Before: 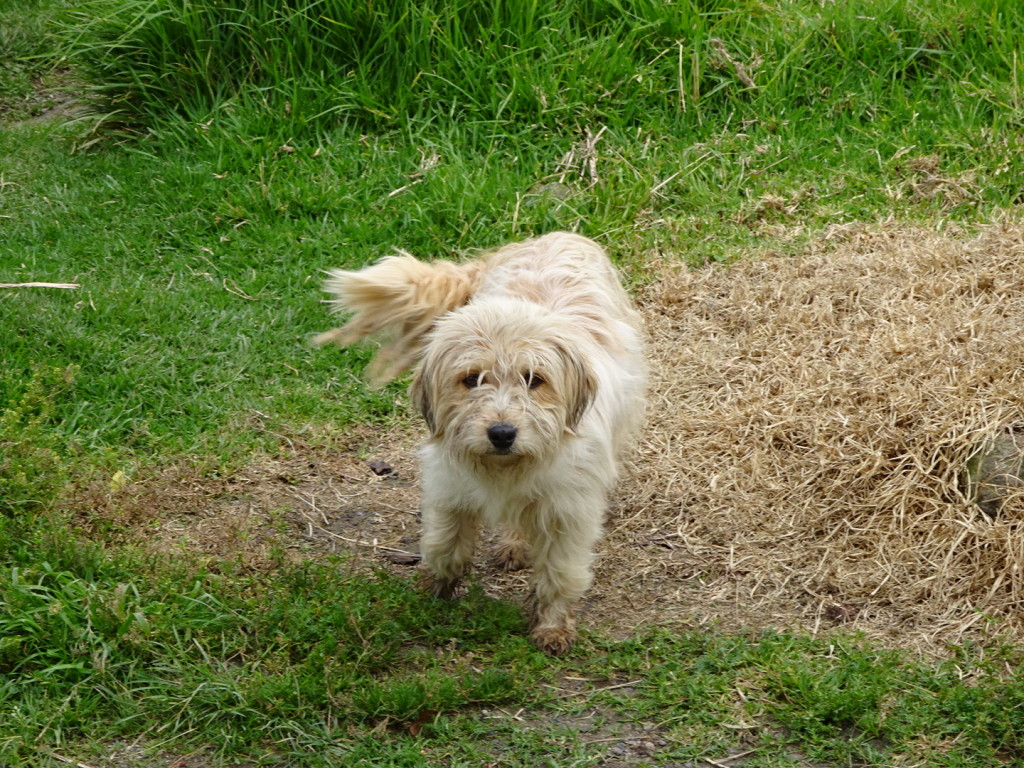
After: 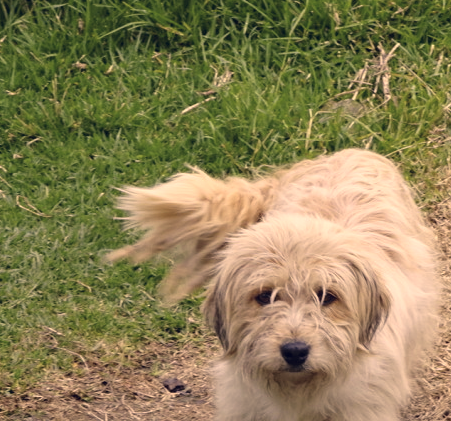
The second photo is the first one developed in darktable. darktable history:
crop: left 20.248%, top 10.86%, right 35.675%, bottom 34.321%
color correction: highlights a* 19.59, highlights b* 27.49, shadows a* 3.46, shadows b* -17.28, saturation 0.73
